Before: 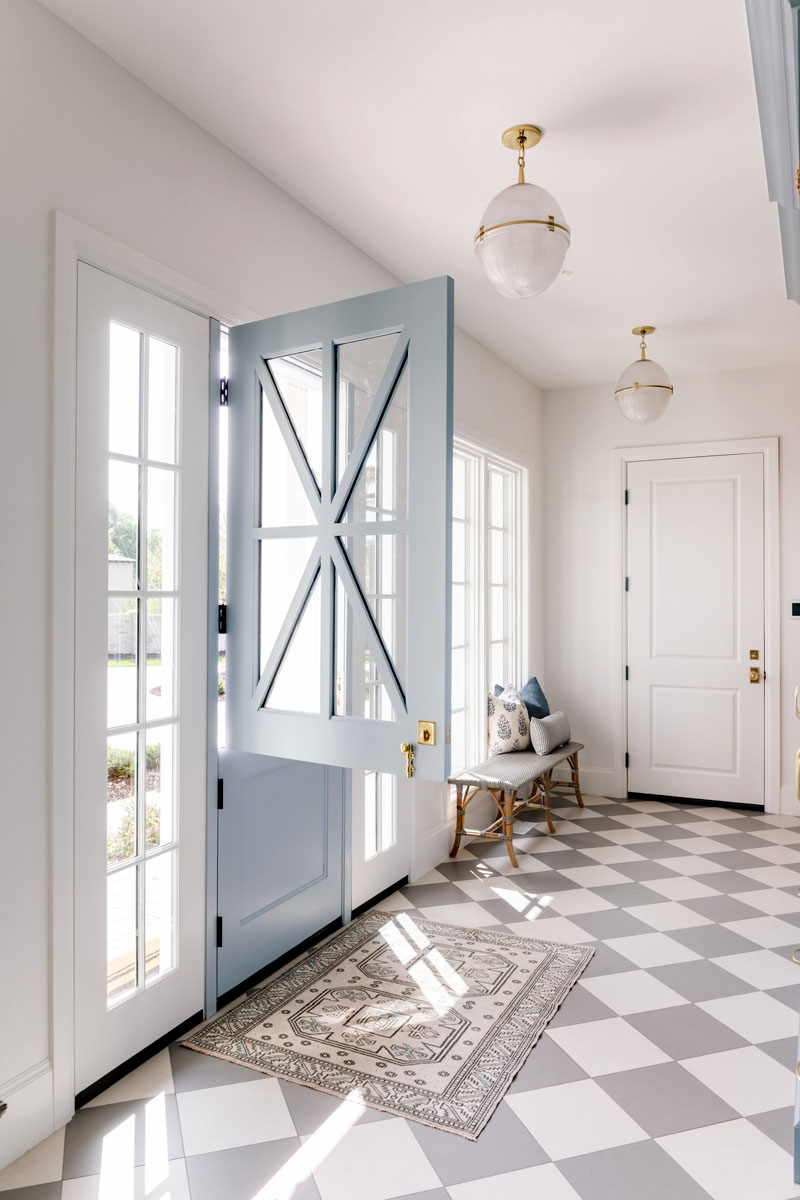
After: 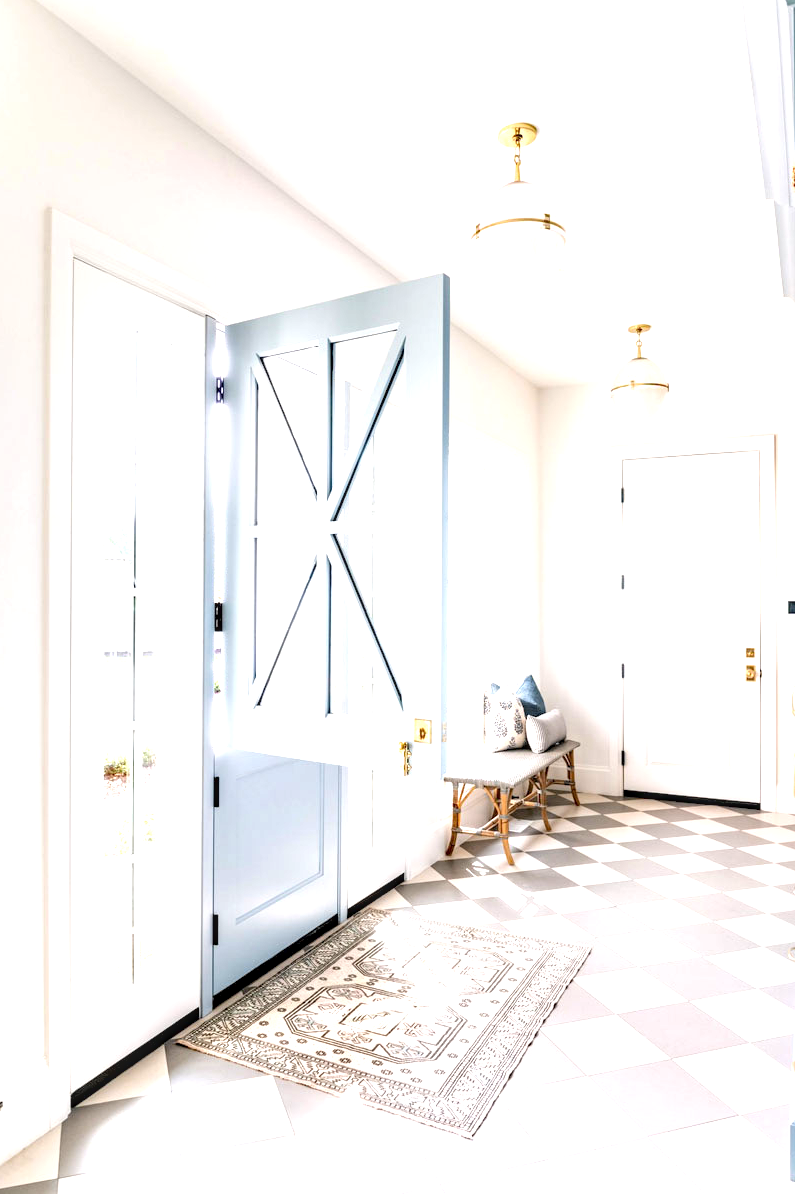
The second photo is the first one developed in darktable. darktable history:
exposure: black level correction 0.001, exposure 1.3 EV, compensate highlight preservation false
crop and rotate: left 0.614%, top 0.179%, bottom 0.309%
local contrast: highlights 40%, shadows 60%, detail 136%, midtone range 0.514
contrast brightness saturation: brightness 0.15
